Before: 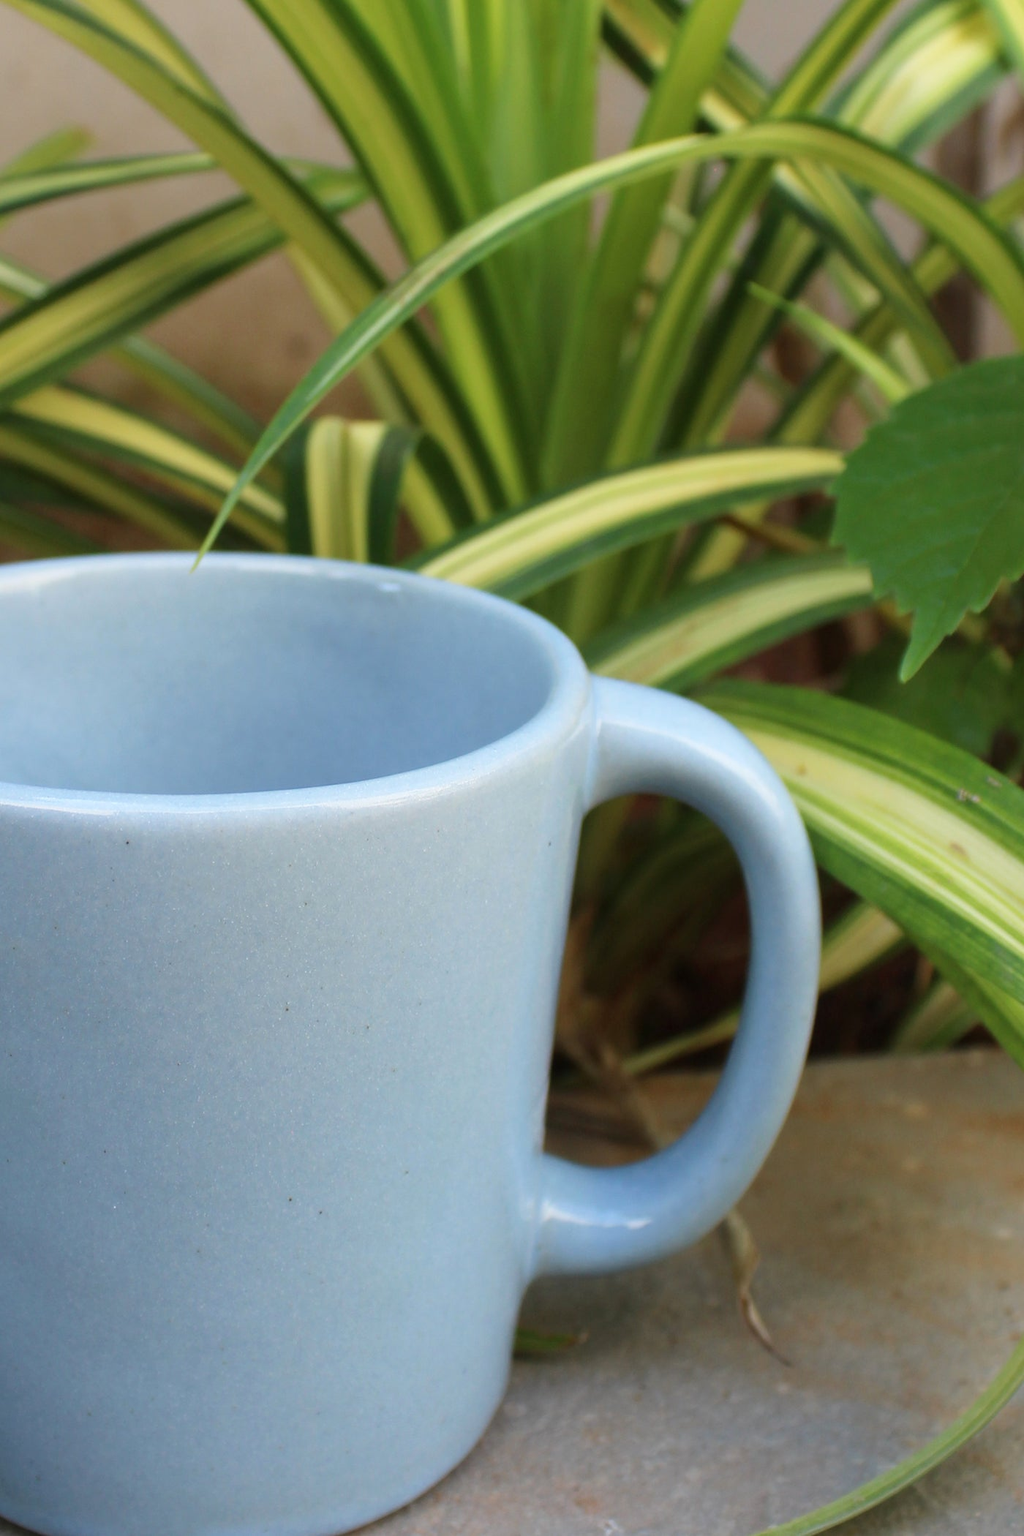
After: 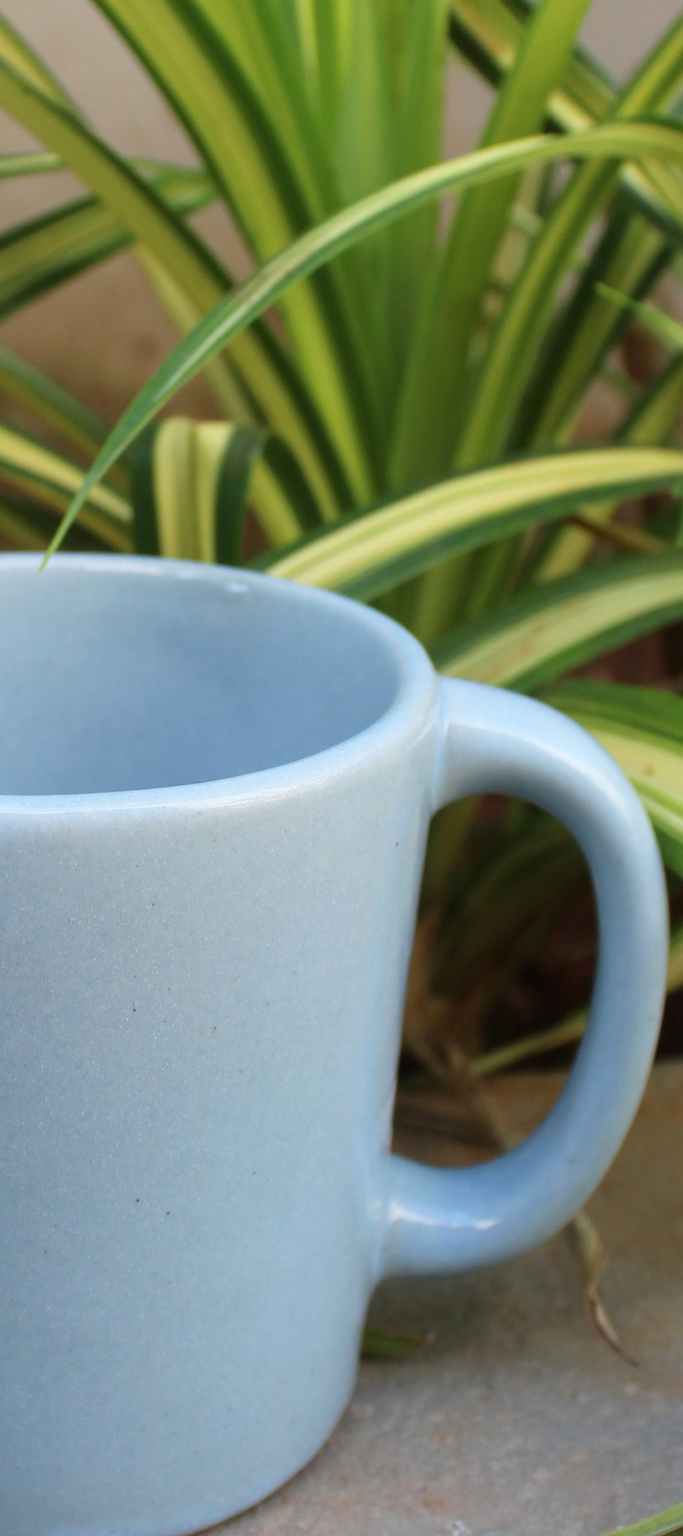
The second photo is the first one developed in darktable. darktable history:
crop and rotate: left 15.036%, right 18.218%
